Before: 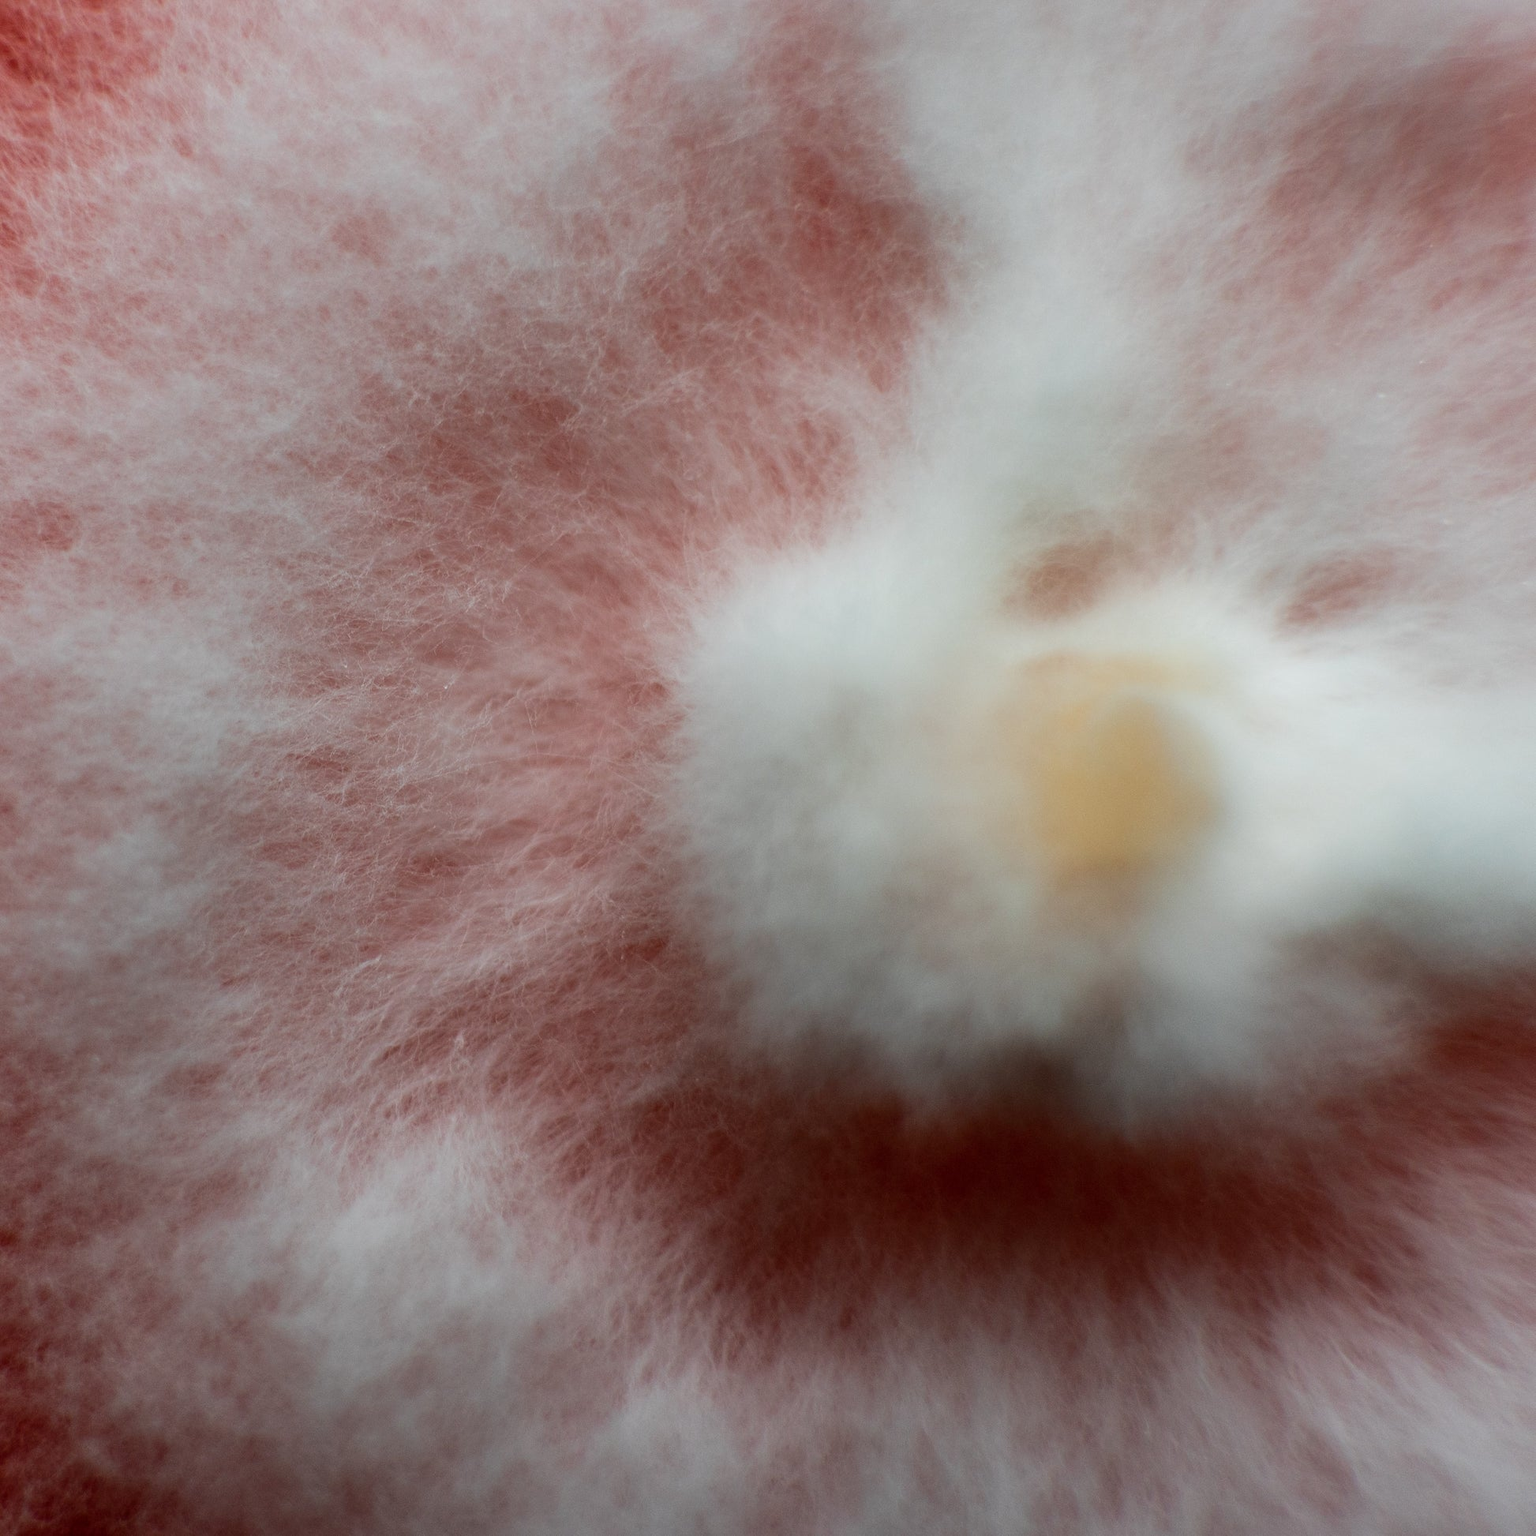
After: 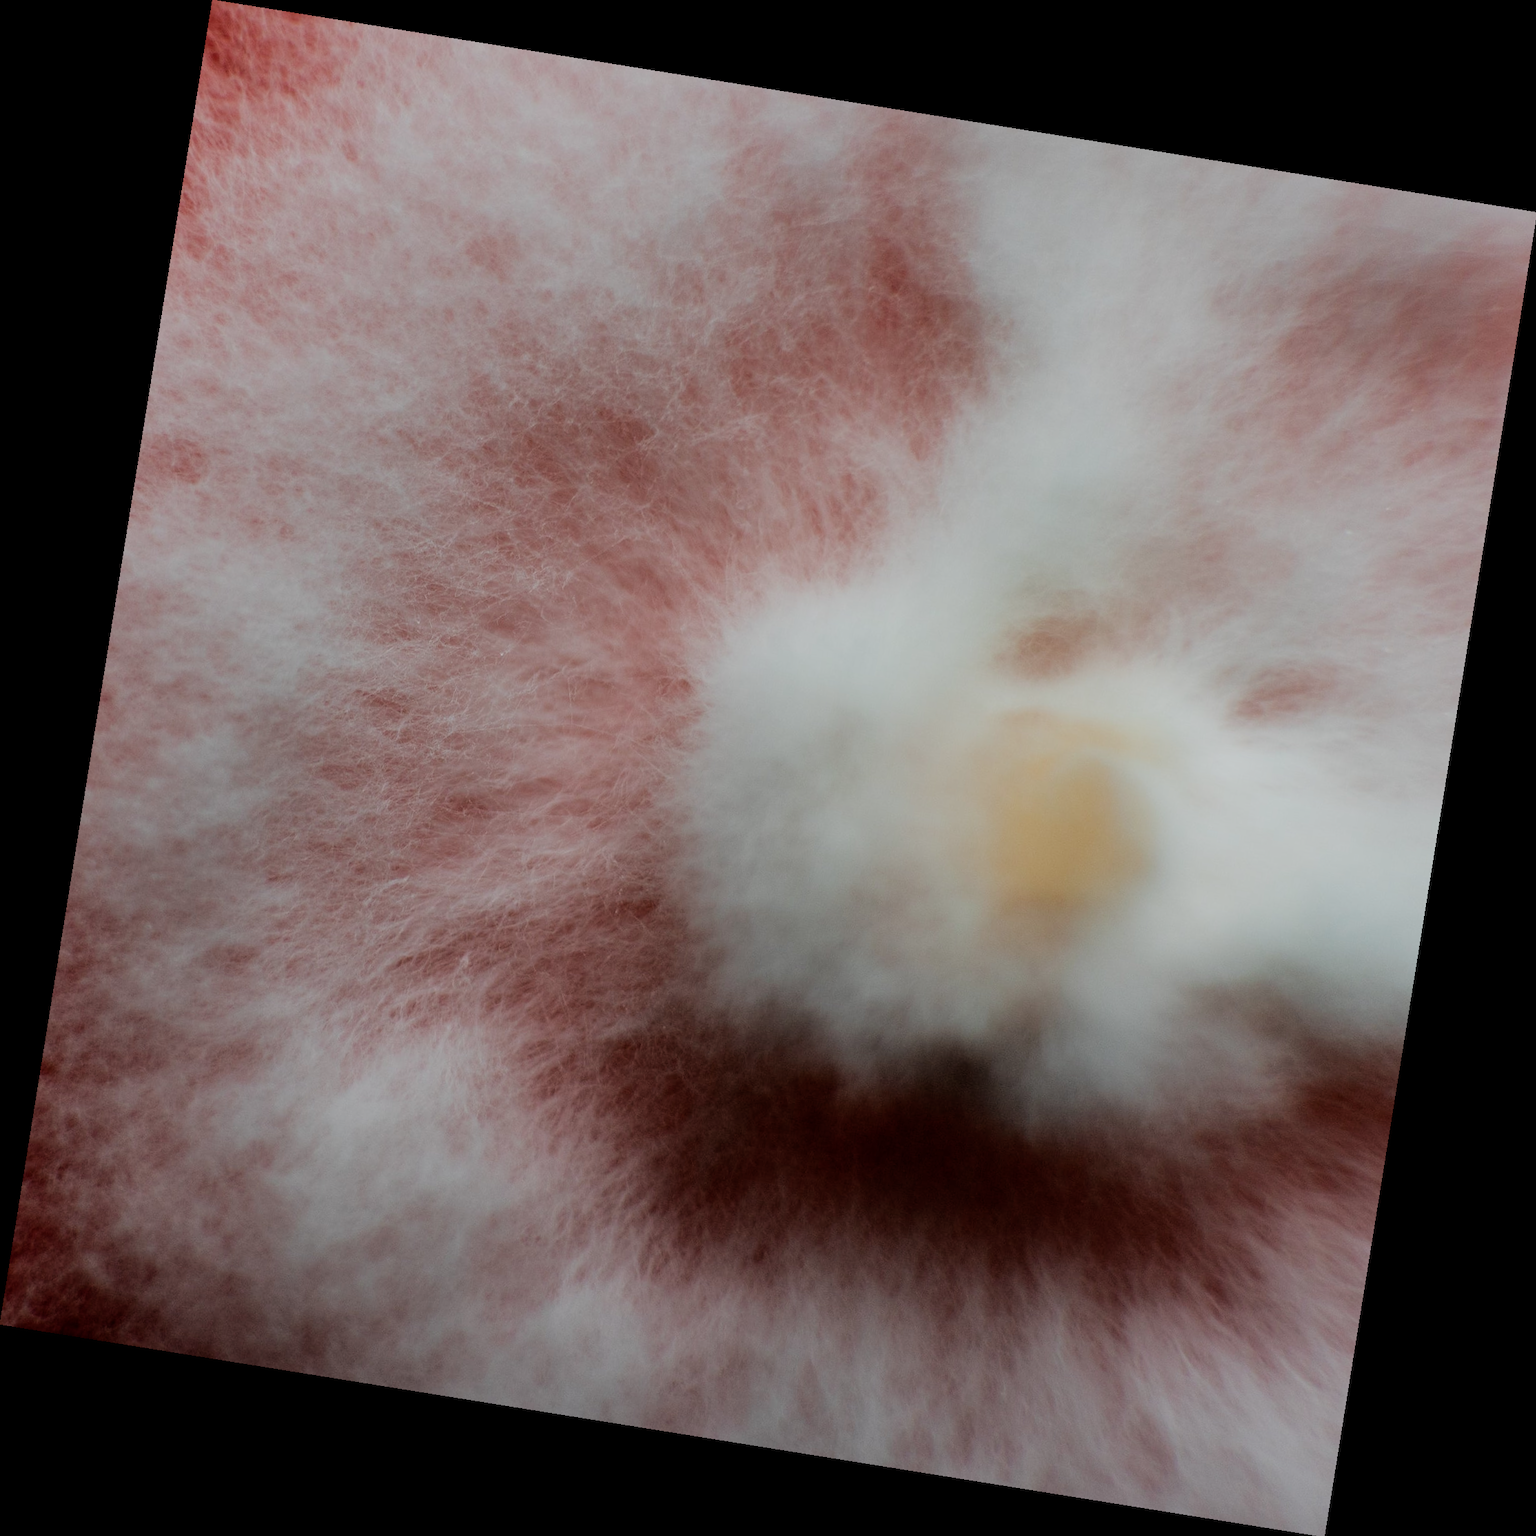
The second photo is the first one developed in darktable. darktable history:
filmic rgb: black relative exposure -4.88 EV, hardness 2.82
rotate and perspective: rotation 9.12°, automatic cropping off
